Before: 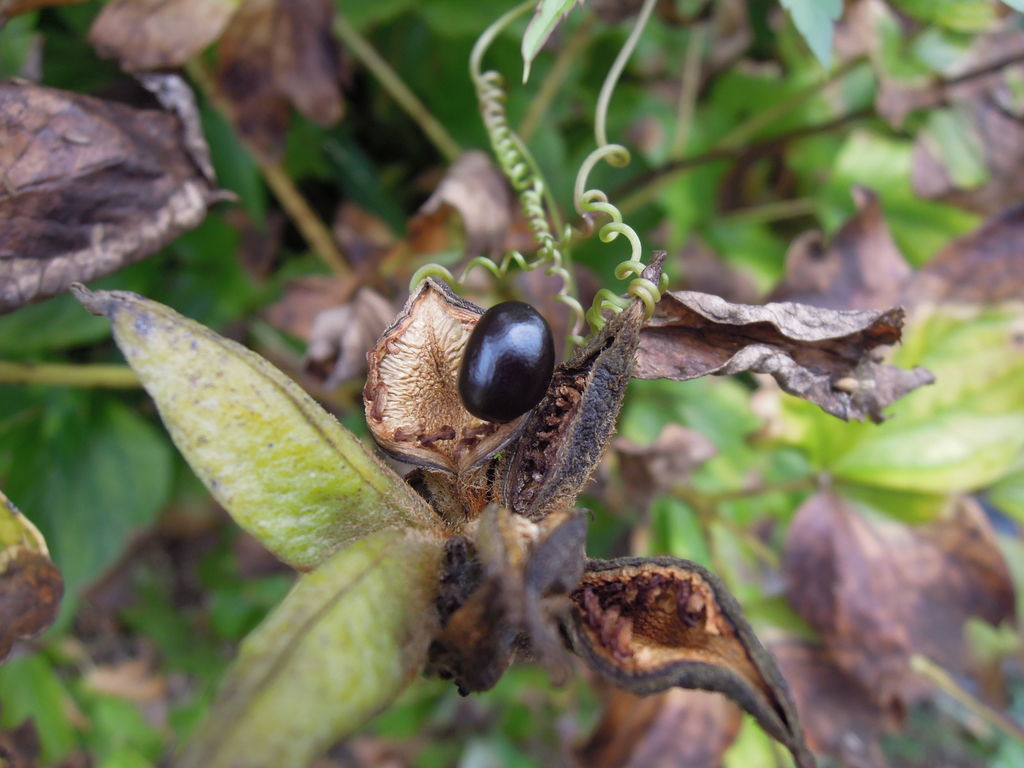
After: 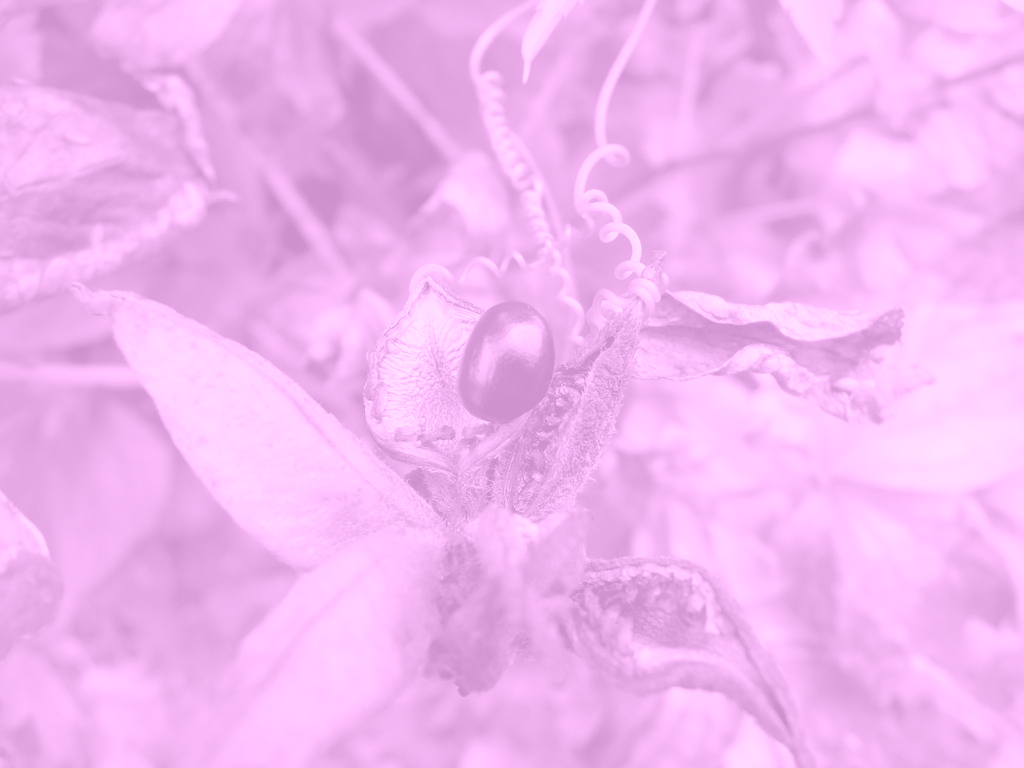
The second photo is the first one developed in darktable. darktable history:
color balance rgb: linear chroma grading › global chroma 15%, perceptual saturation grading › global saturation 30%
contrast equalizer: octaves 7, y [[0.6 ×6], [0.55 ×6], [0 ×6], [0 ×6], [0 ×6]], mix 0.15
colorize: hue 331.2°, saturation 69%, source mix 30.28%, lightness 69.02%, version 1
